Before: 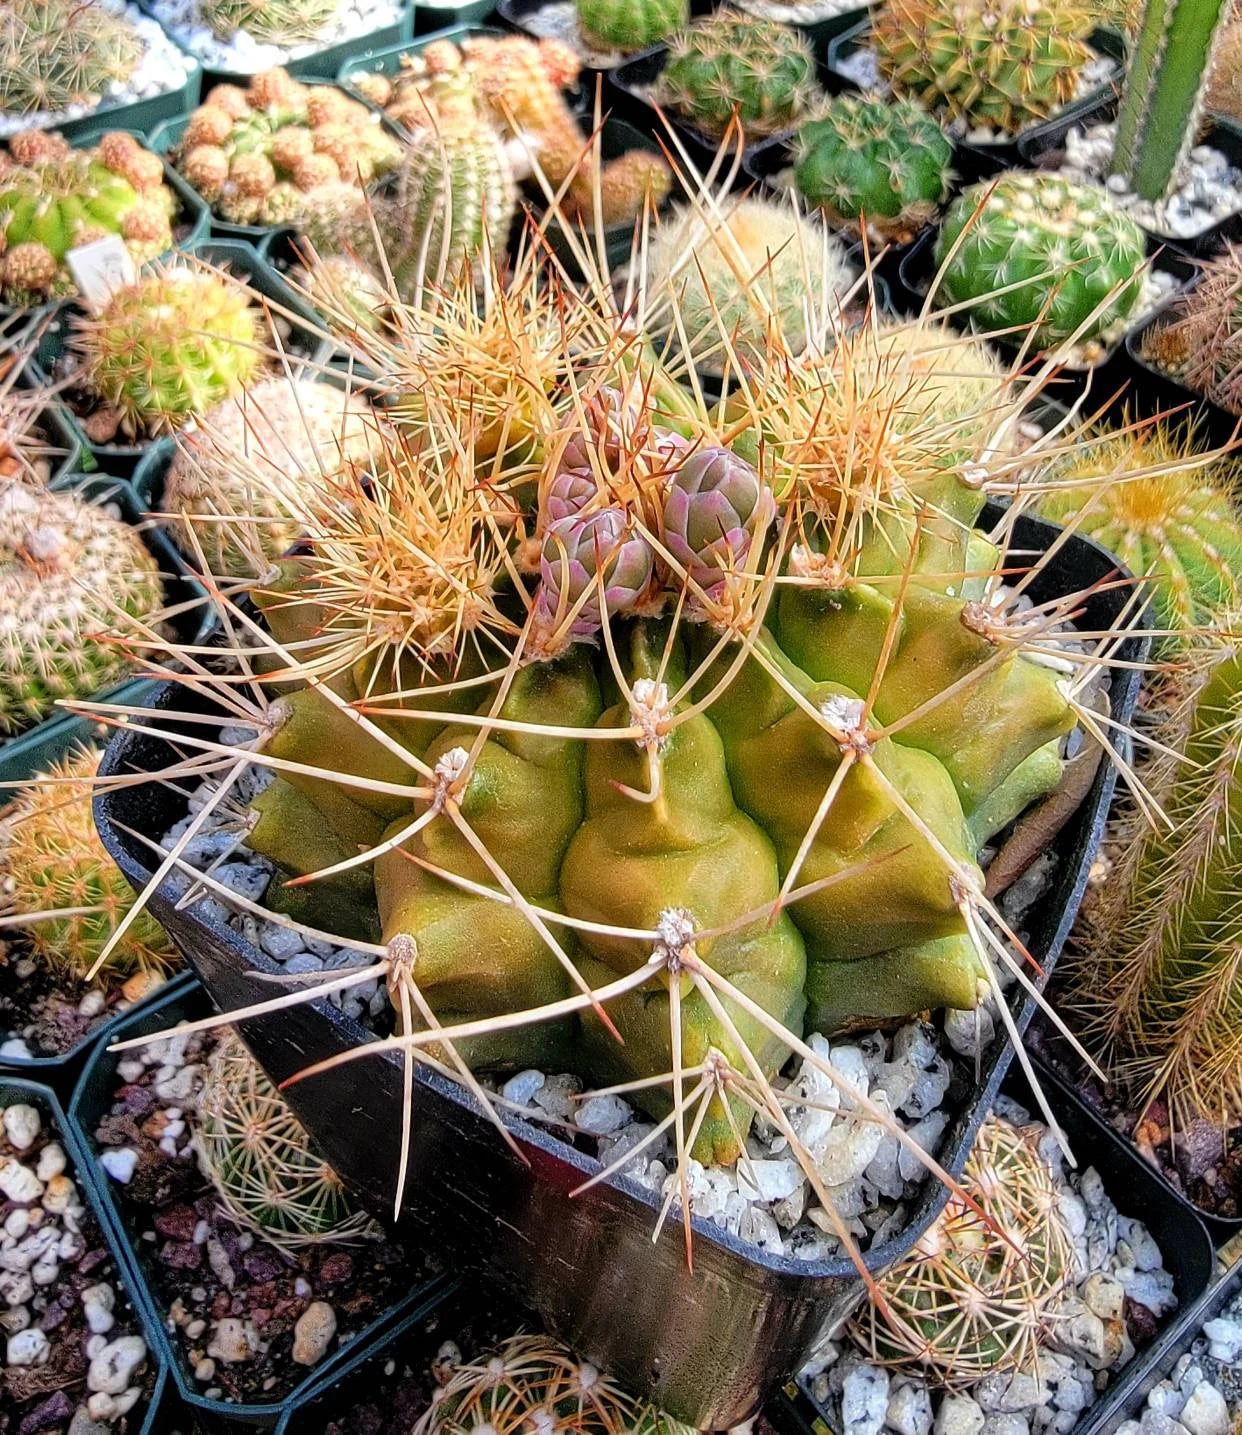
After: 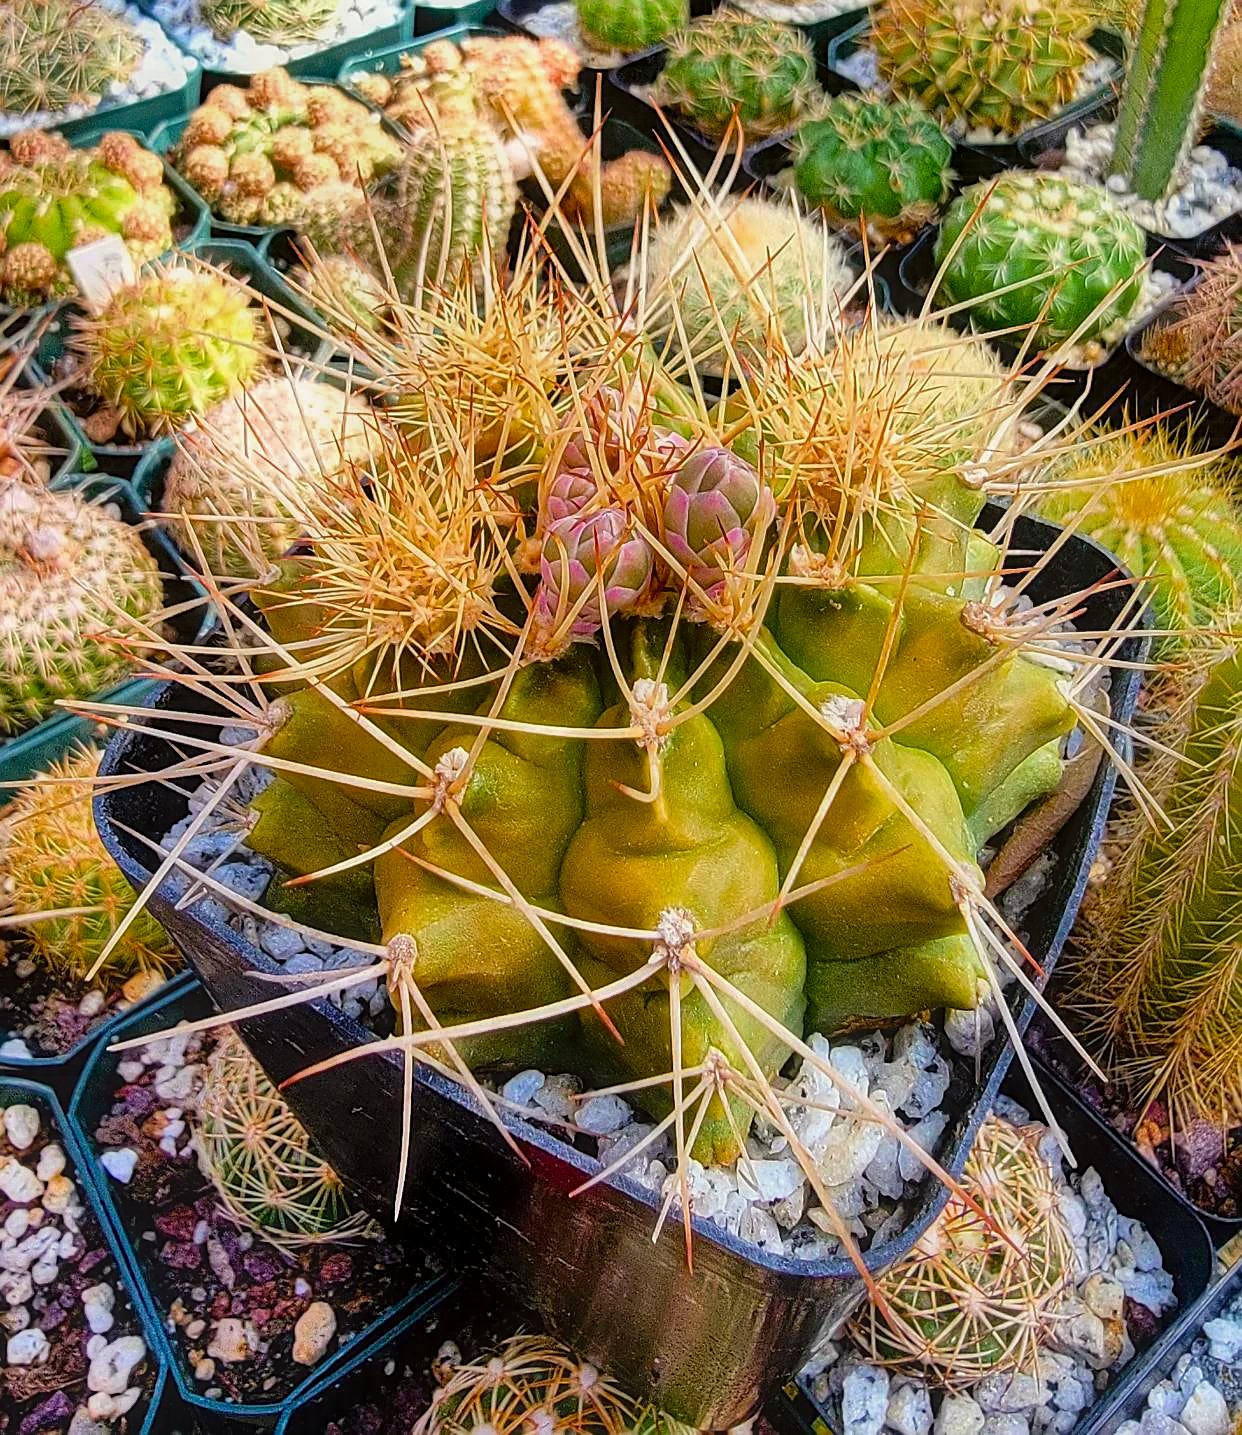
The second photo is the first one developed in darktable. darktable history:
shadows and highlights: radius 106.21, shadows 45.83, highlights -67.29, low approximation 0.01, soften with gaussian
velvia: on, module defaults
color balance rgb: perceptual saturation grading › global saturation 20%, perceptual saturation grading › highlights -14.277%, perceptual saturation grading › shadows 49.942%, global vibrance 20%
exposure: exposure -0.046 EV, compensate highlight preservation false
local contrast: highlights 61%, detail 143%, midtone range 0.425
contrast equalizer: y [[0.6 ×6], [0.55 ×6], [0 ×6], [0 ×6], [0 ×6]], mix -1
sharpen: amount 0.564
